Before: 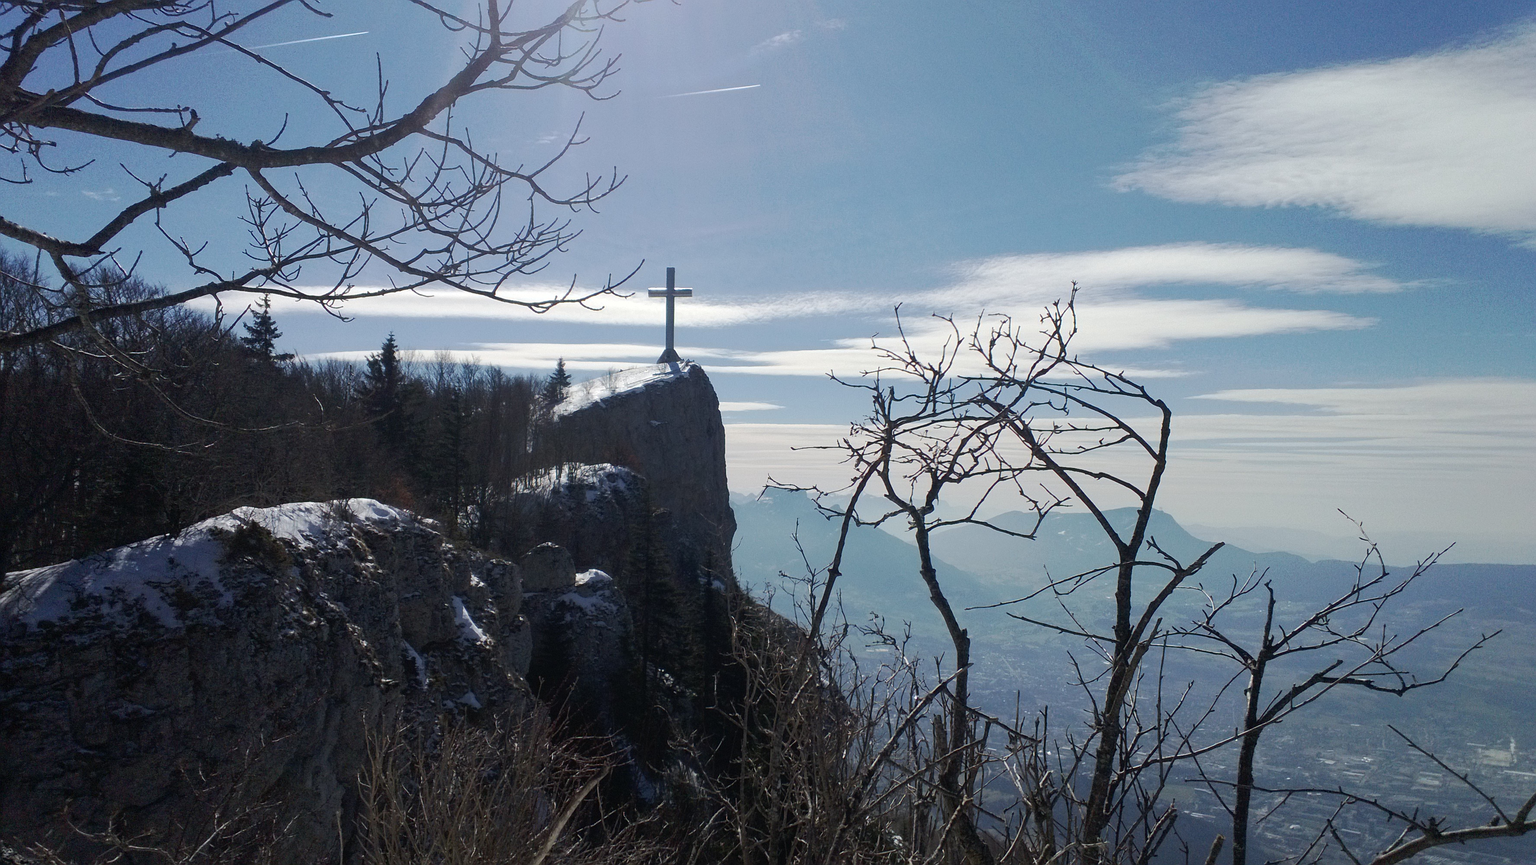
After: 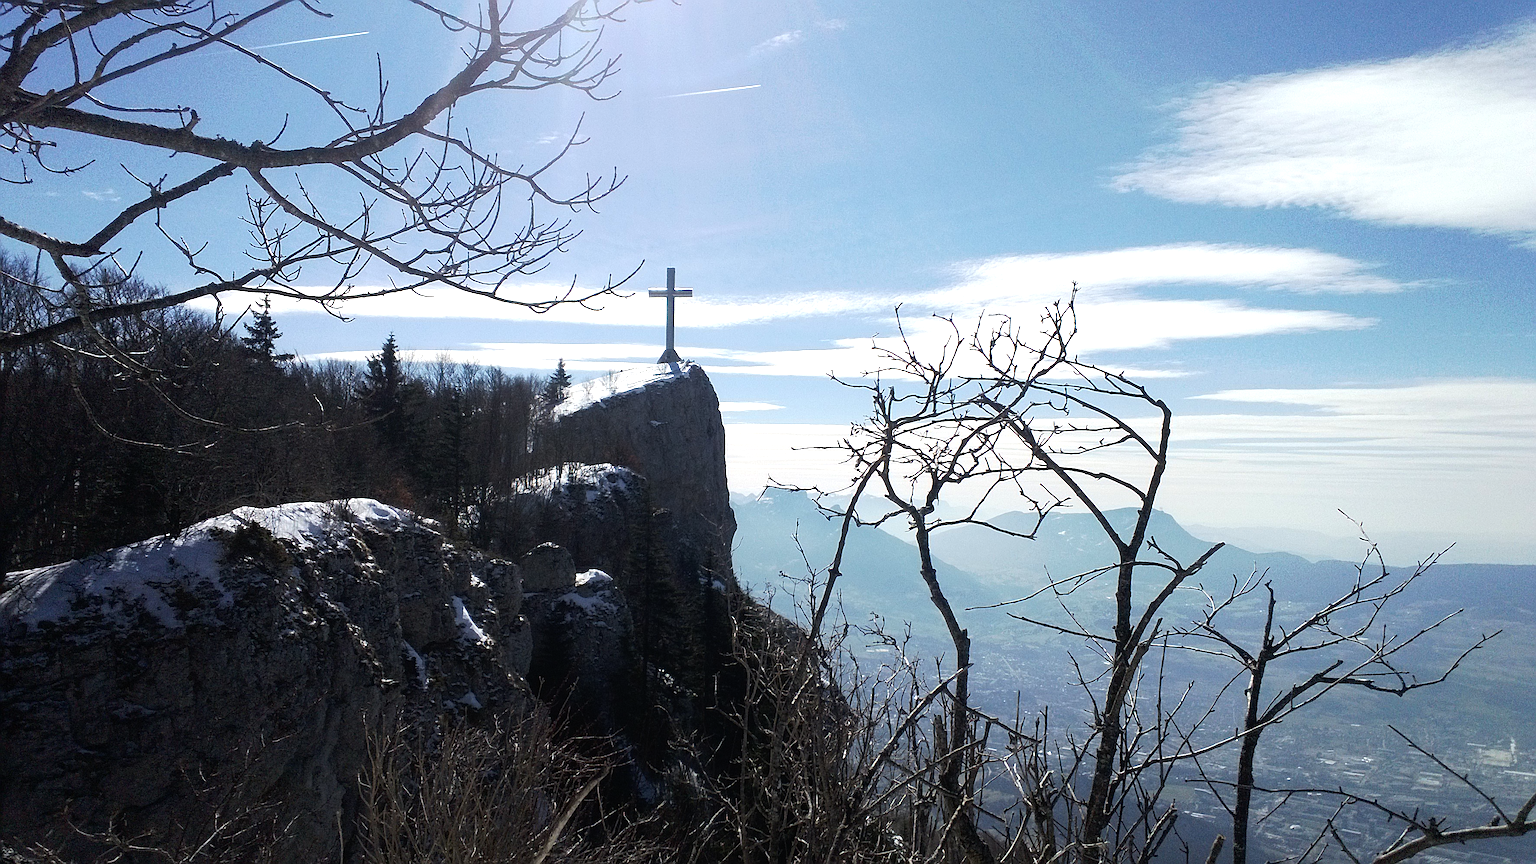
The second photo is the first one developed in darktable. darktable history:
tone equalizer: -8 EV -0.762 EV, -7 EV -0.688 EV, -6 EV -0.572 EV, -5 EV -0.413 EV, -3 EV 0.372 EV, -2 EV 0.6 EV, -1 EV 0.688 EV, +0 EV 0.777 EV
sharpen: on, module defaults
